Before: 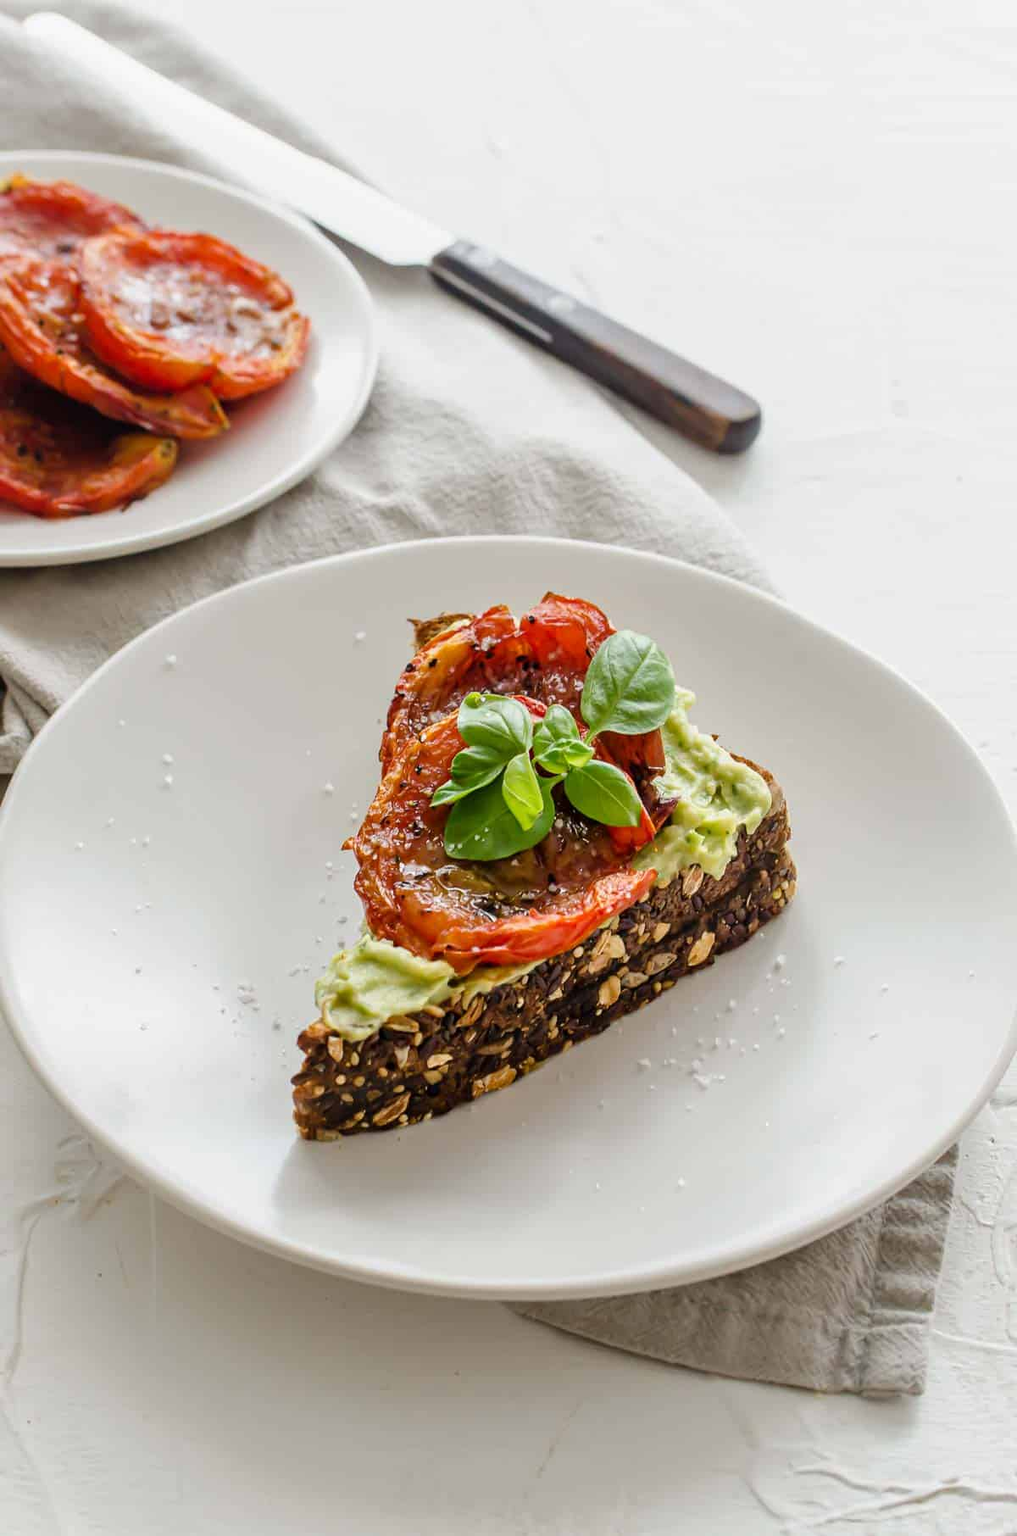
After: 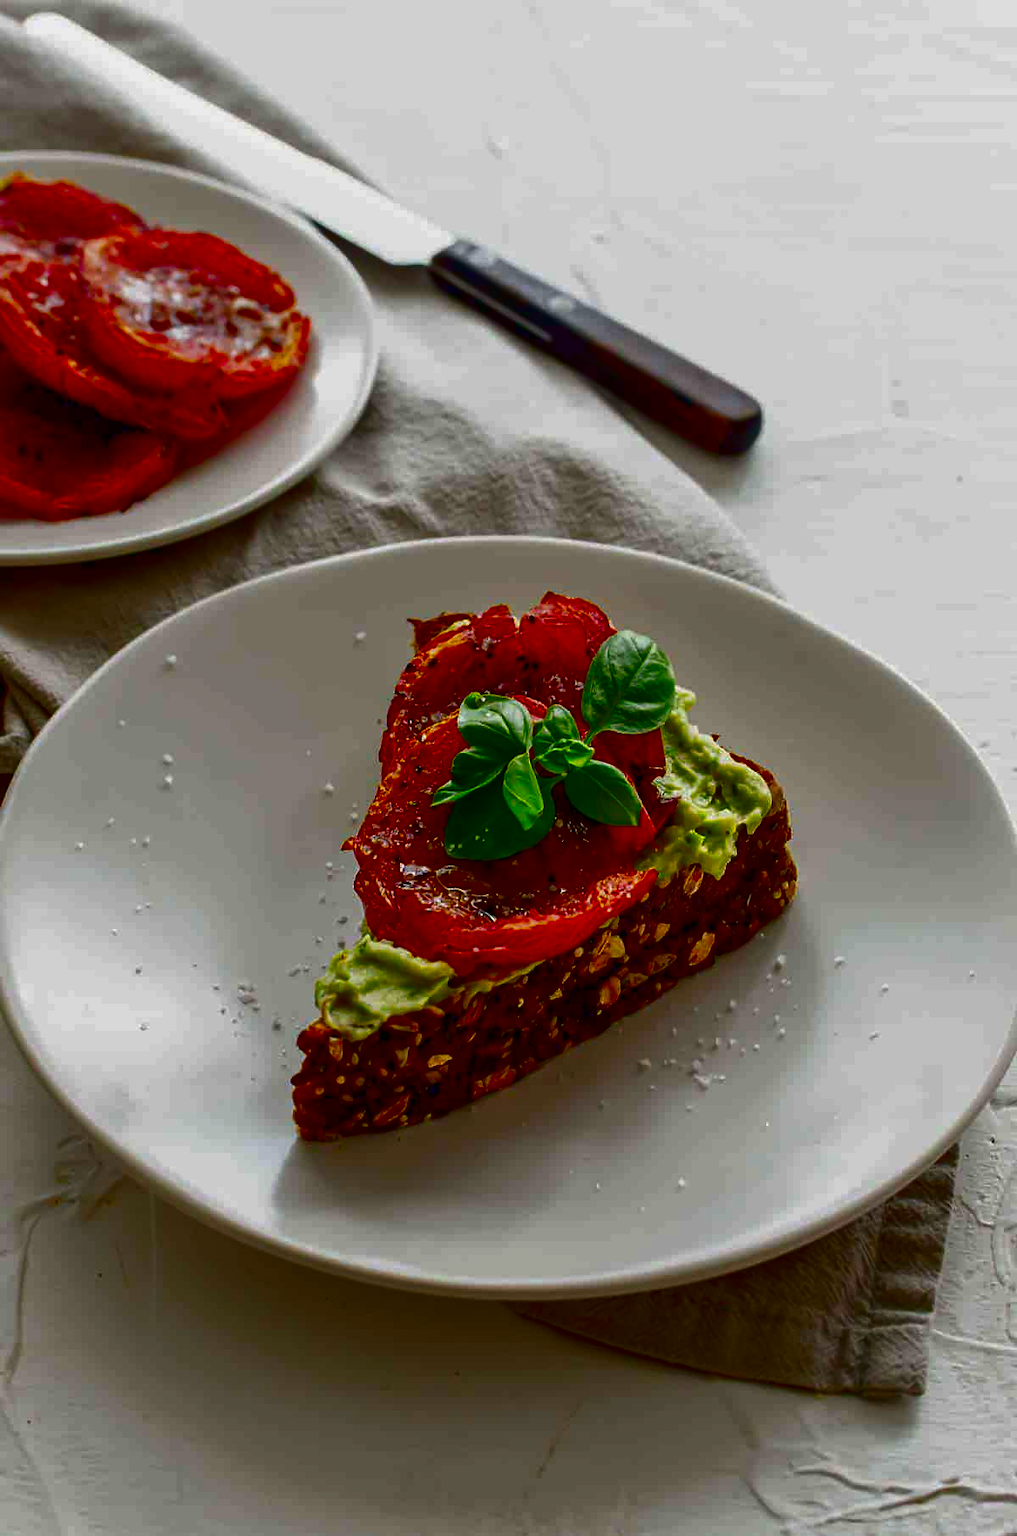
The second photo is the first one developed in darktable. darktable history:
contrast brightness saturation: brightness -0.99, saturation 0.988
